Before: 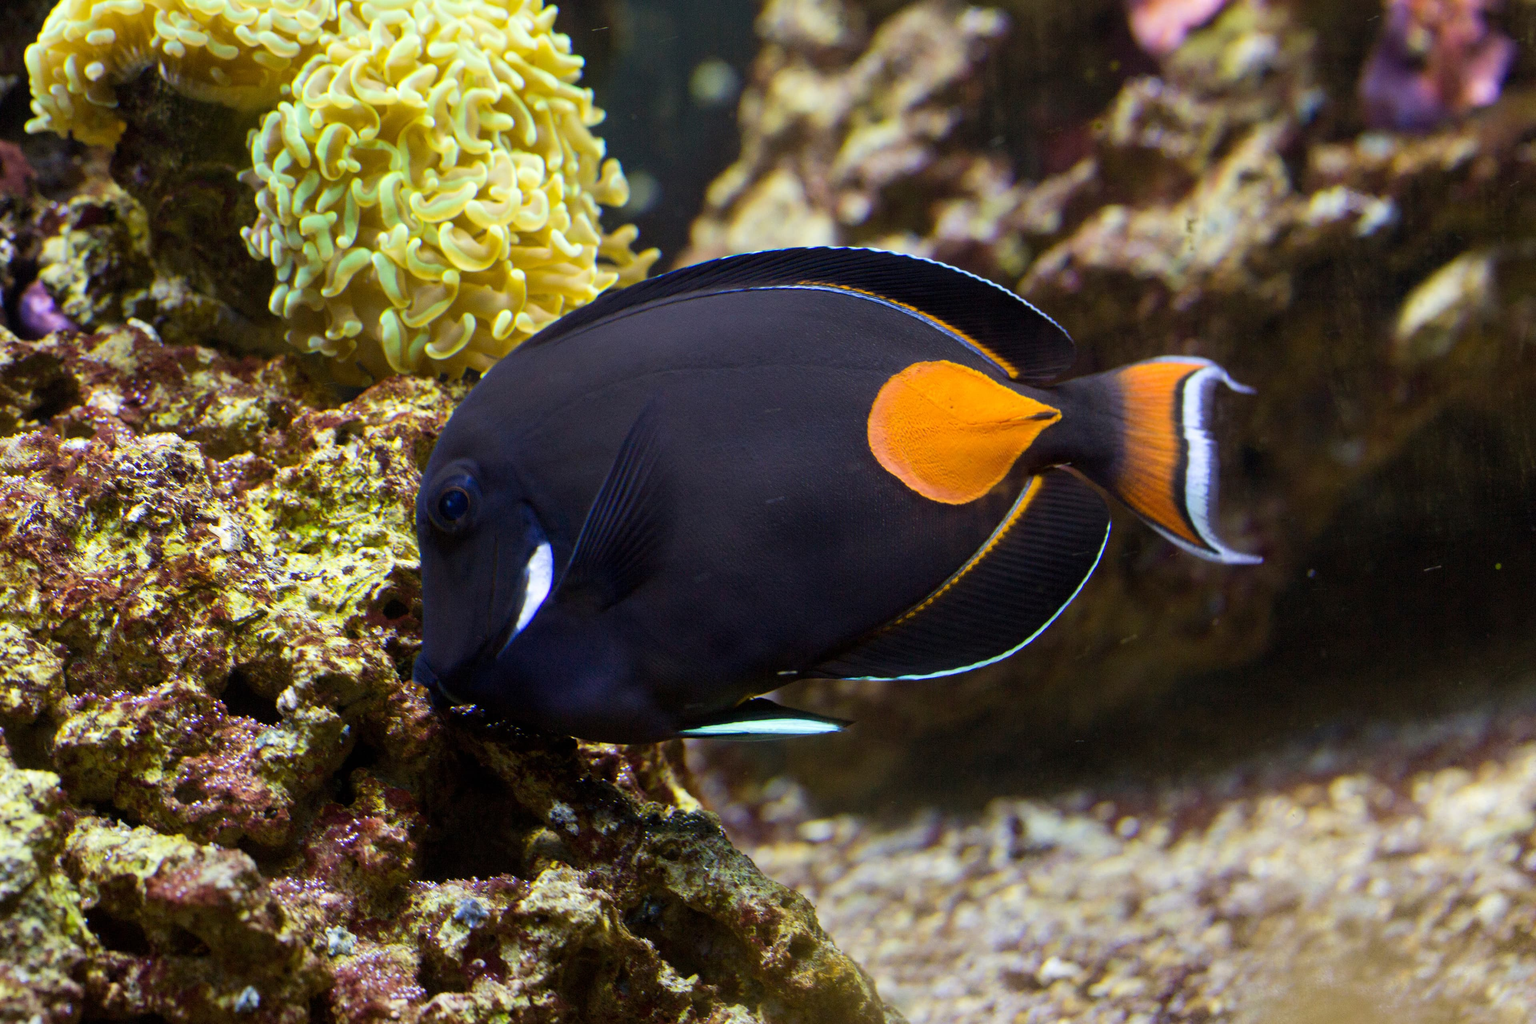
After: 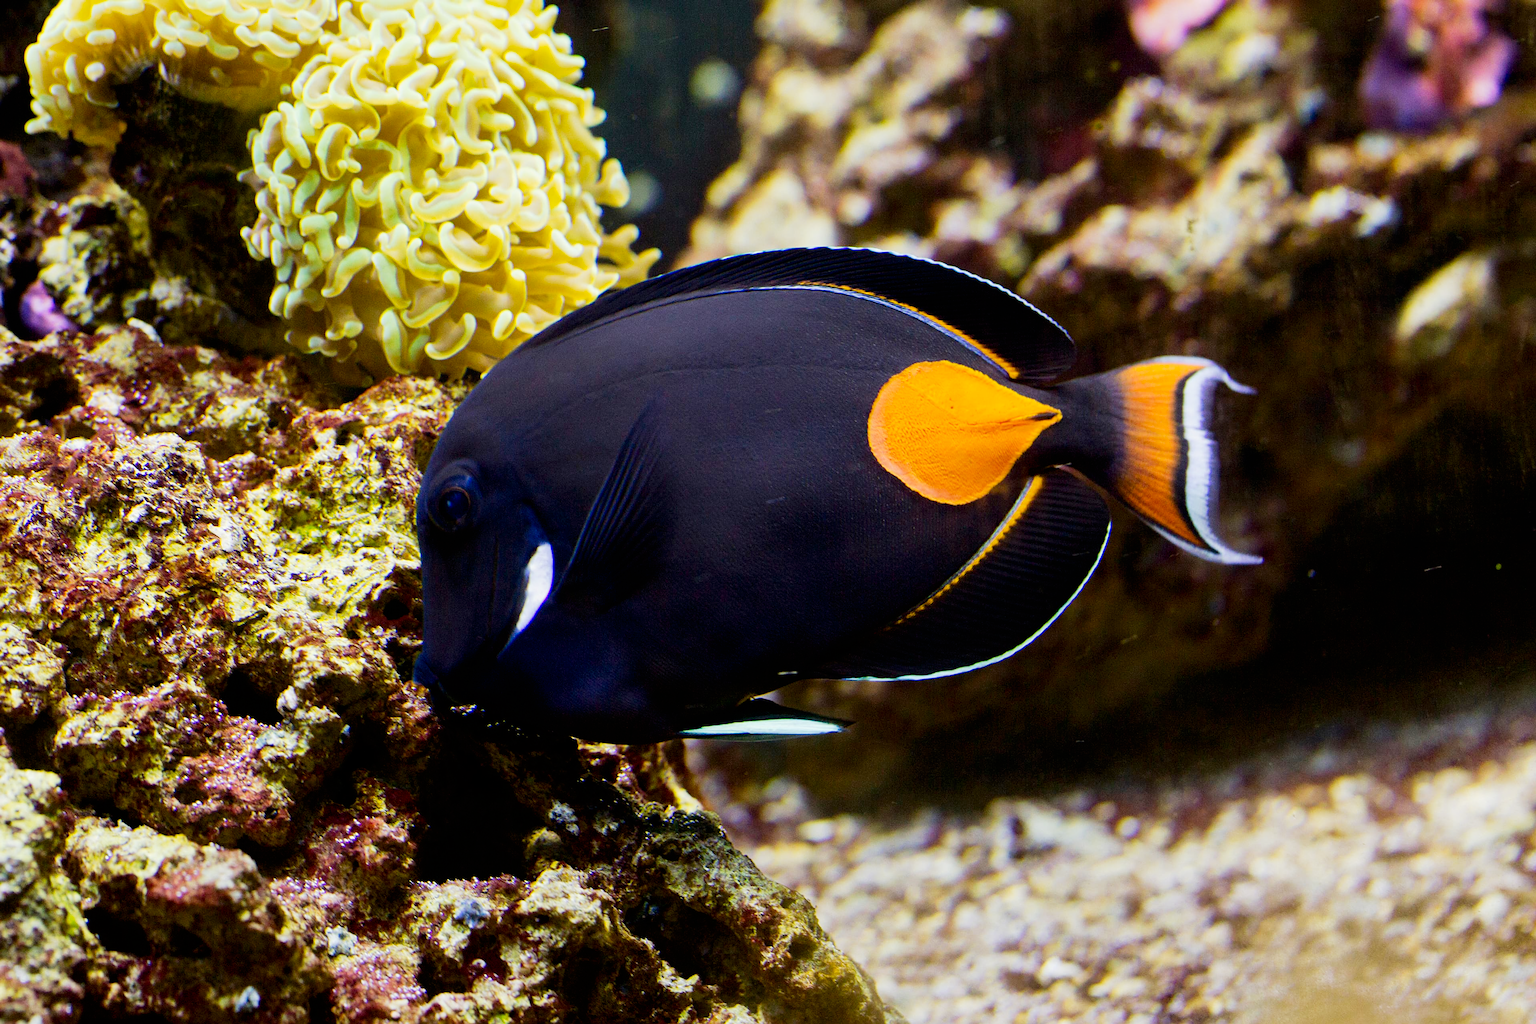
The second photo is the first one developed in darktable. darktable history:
tone curve: curves: ch0 [(0, 0) (0.082, 0.02) (0.129, 0.078) (0.275, 0.301) (0.67, 0.809) (1, 1)], preserve colors none
shadows and highlights: shadows -20.49, white point adjustment -1.9, highlights -34.83
sharpen: radius 2.476, amount 0.335
